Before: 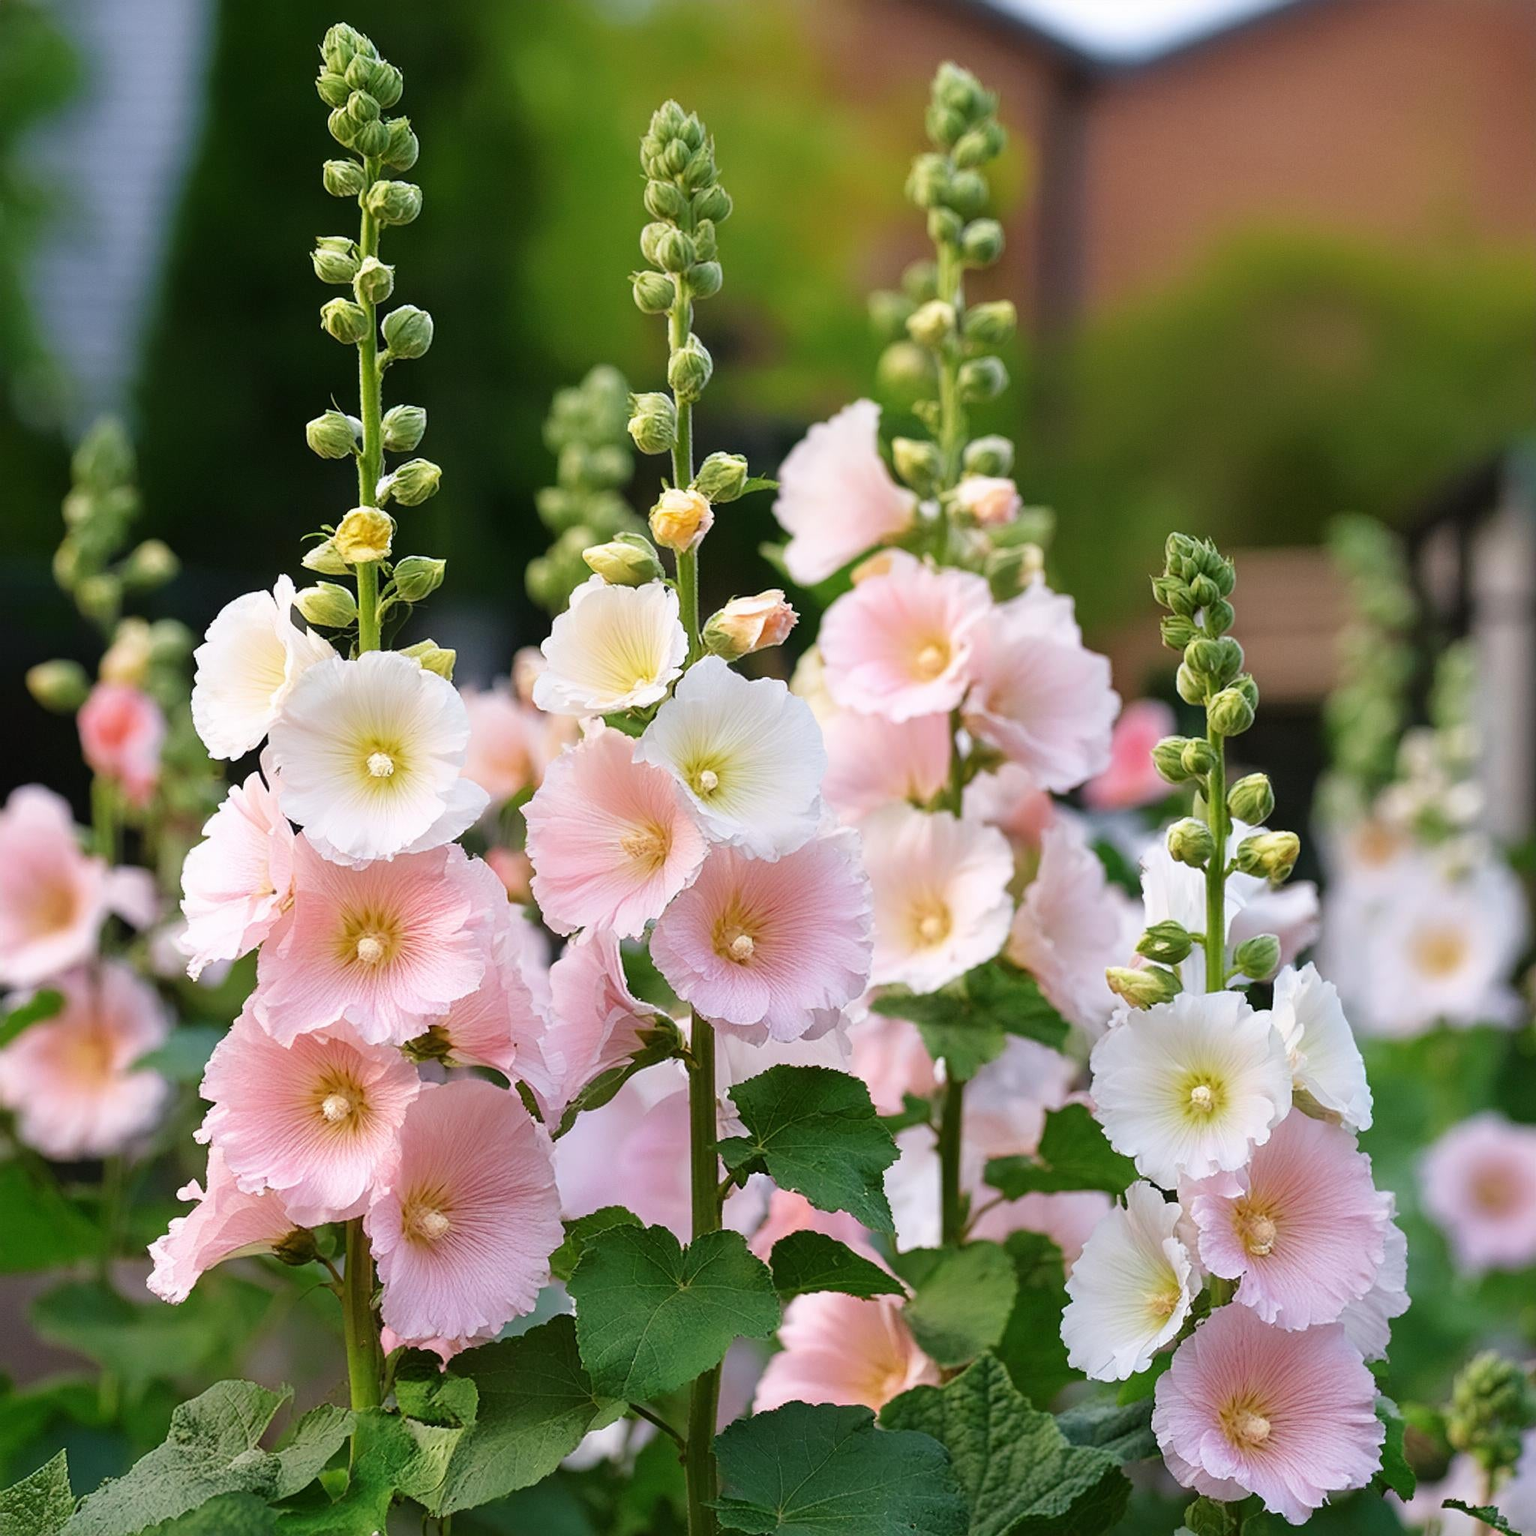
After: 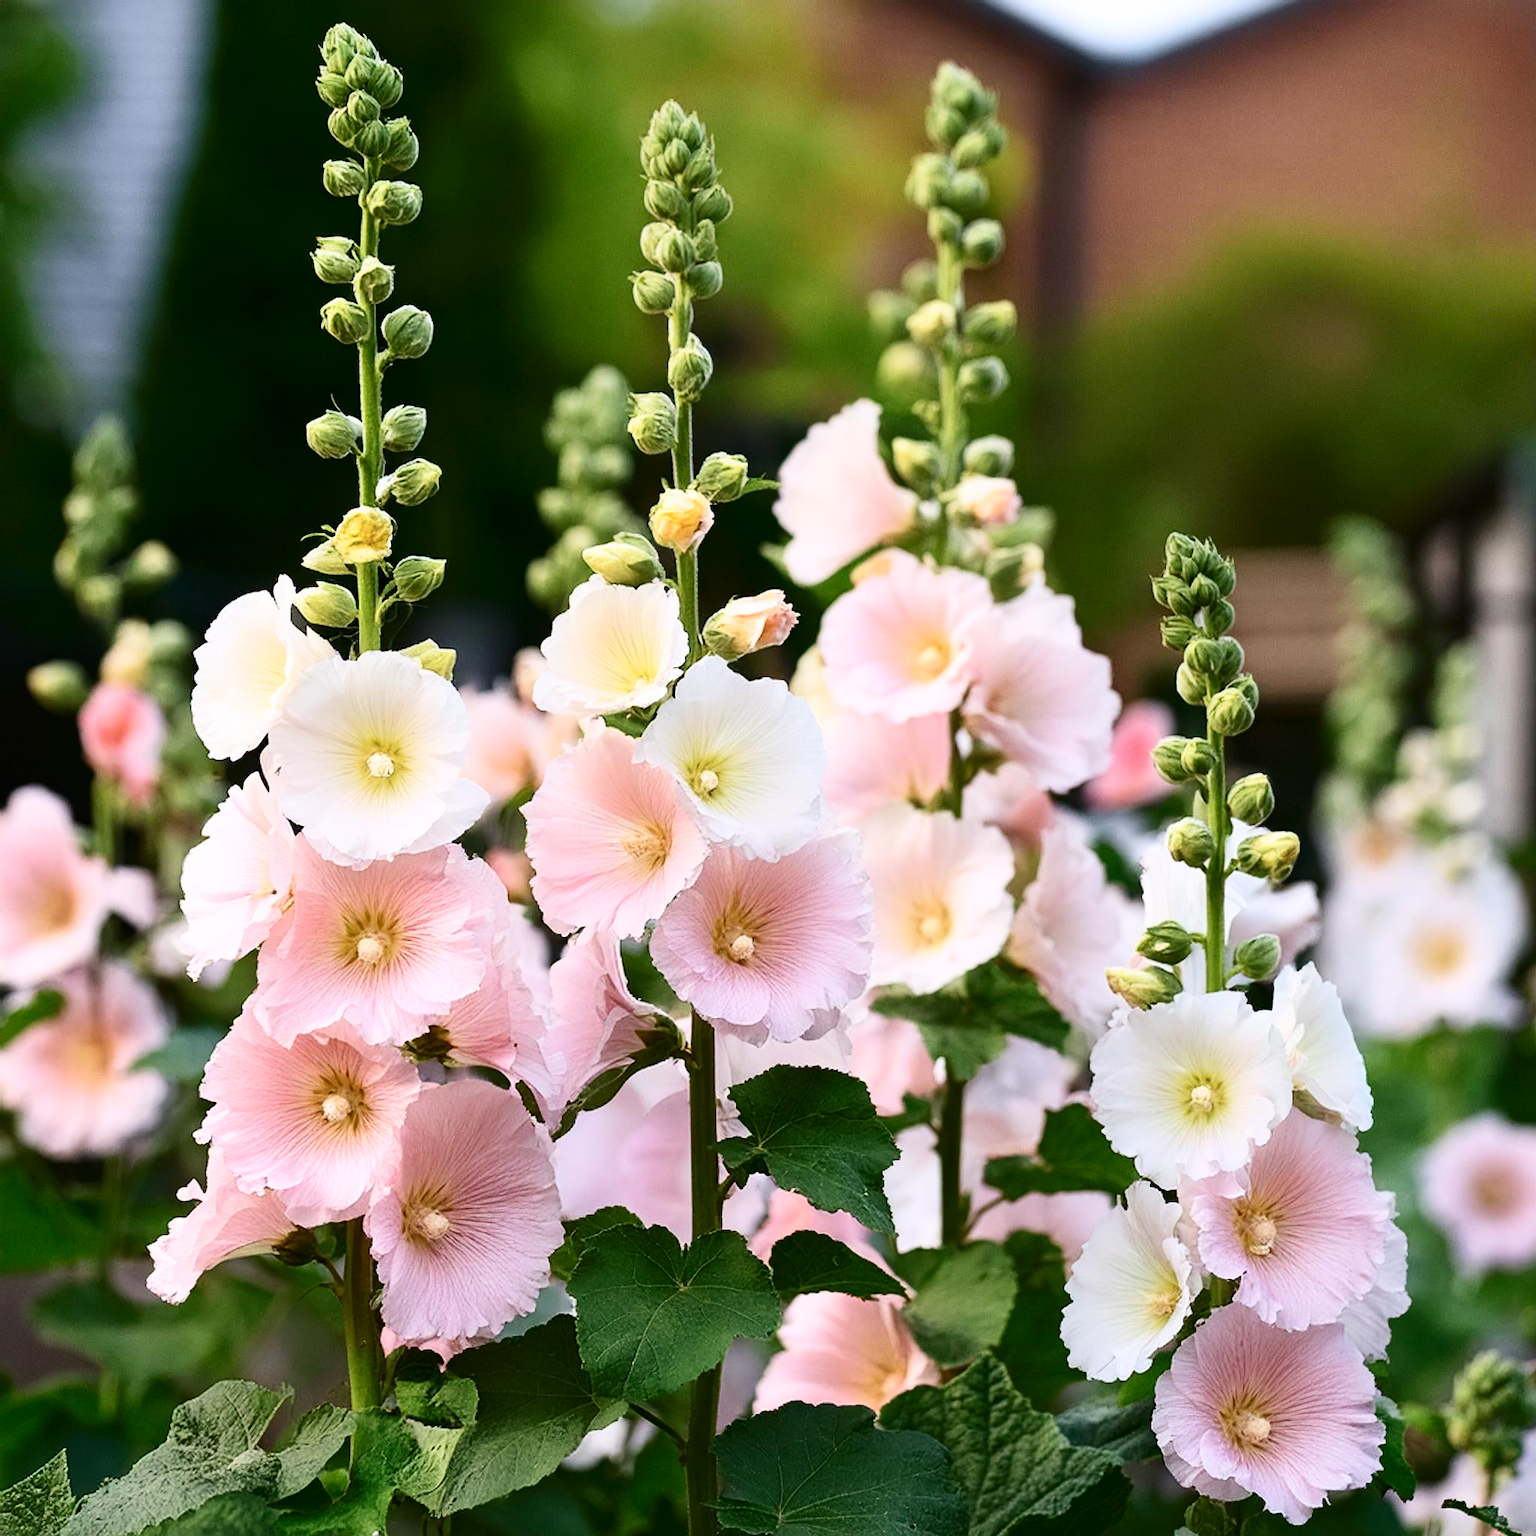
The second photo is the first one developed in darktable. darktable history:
contrast brightness saturation: contrast 0.289
